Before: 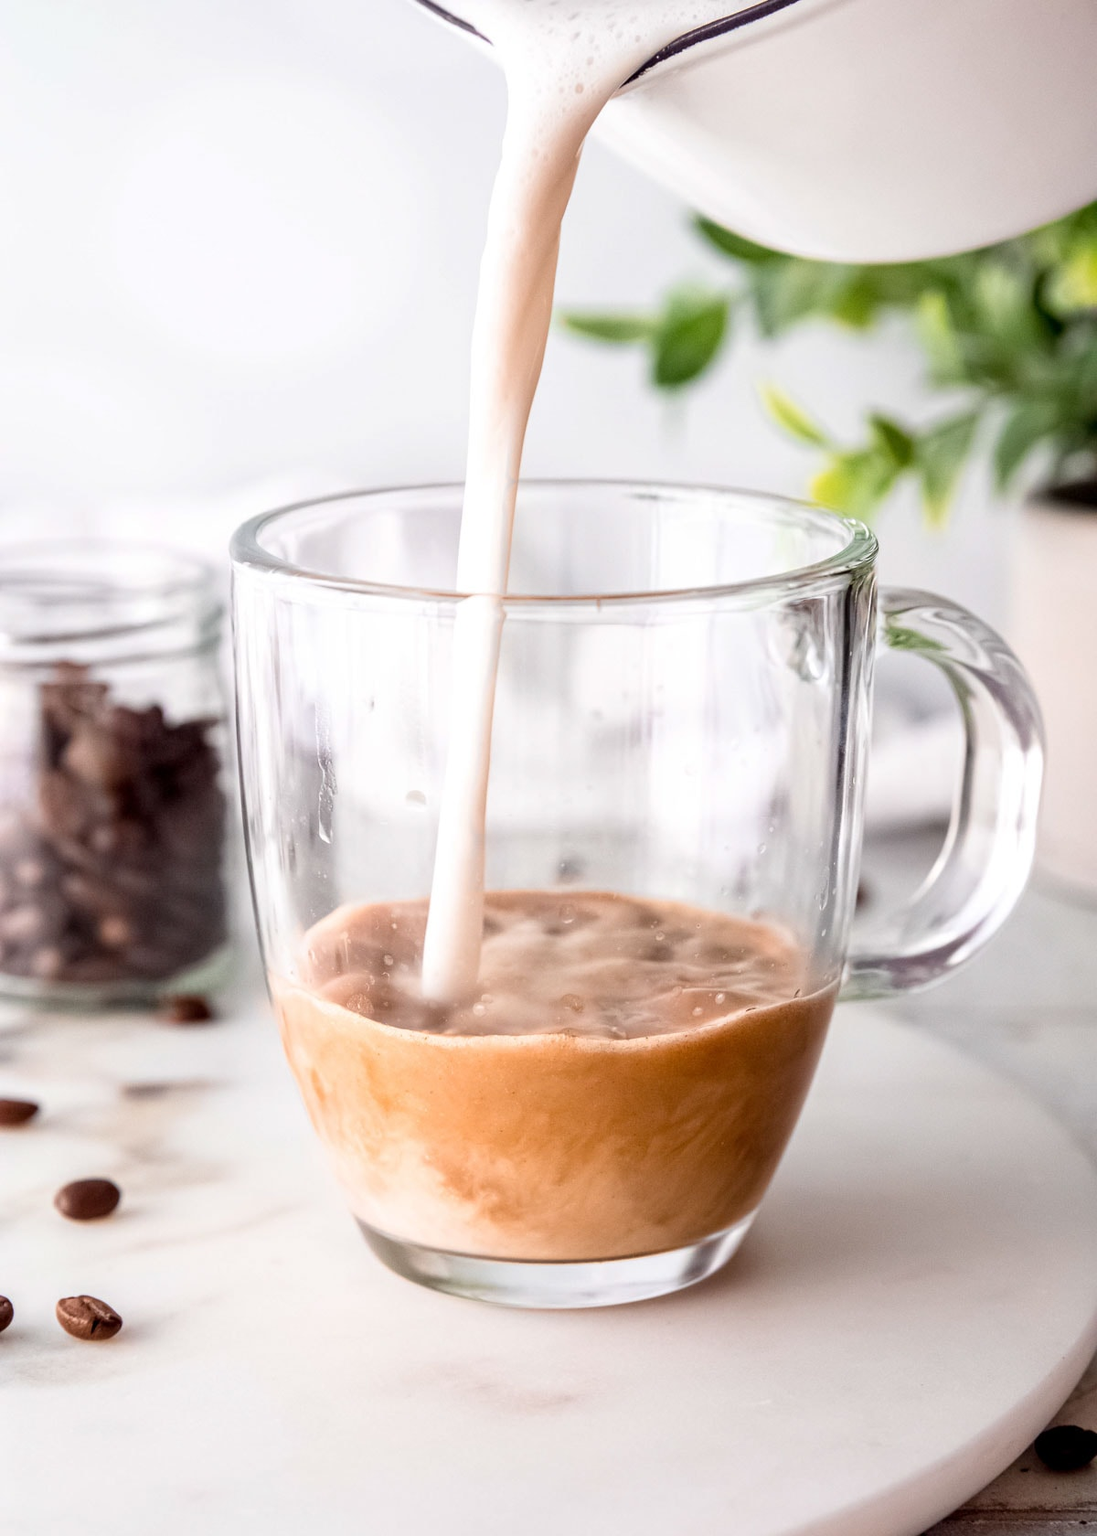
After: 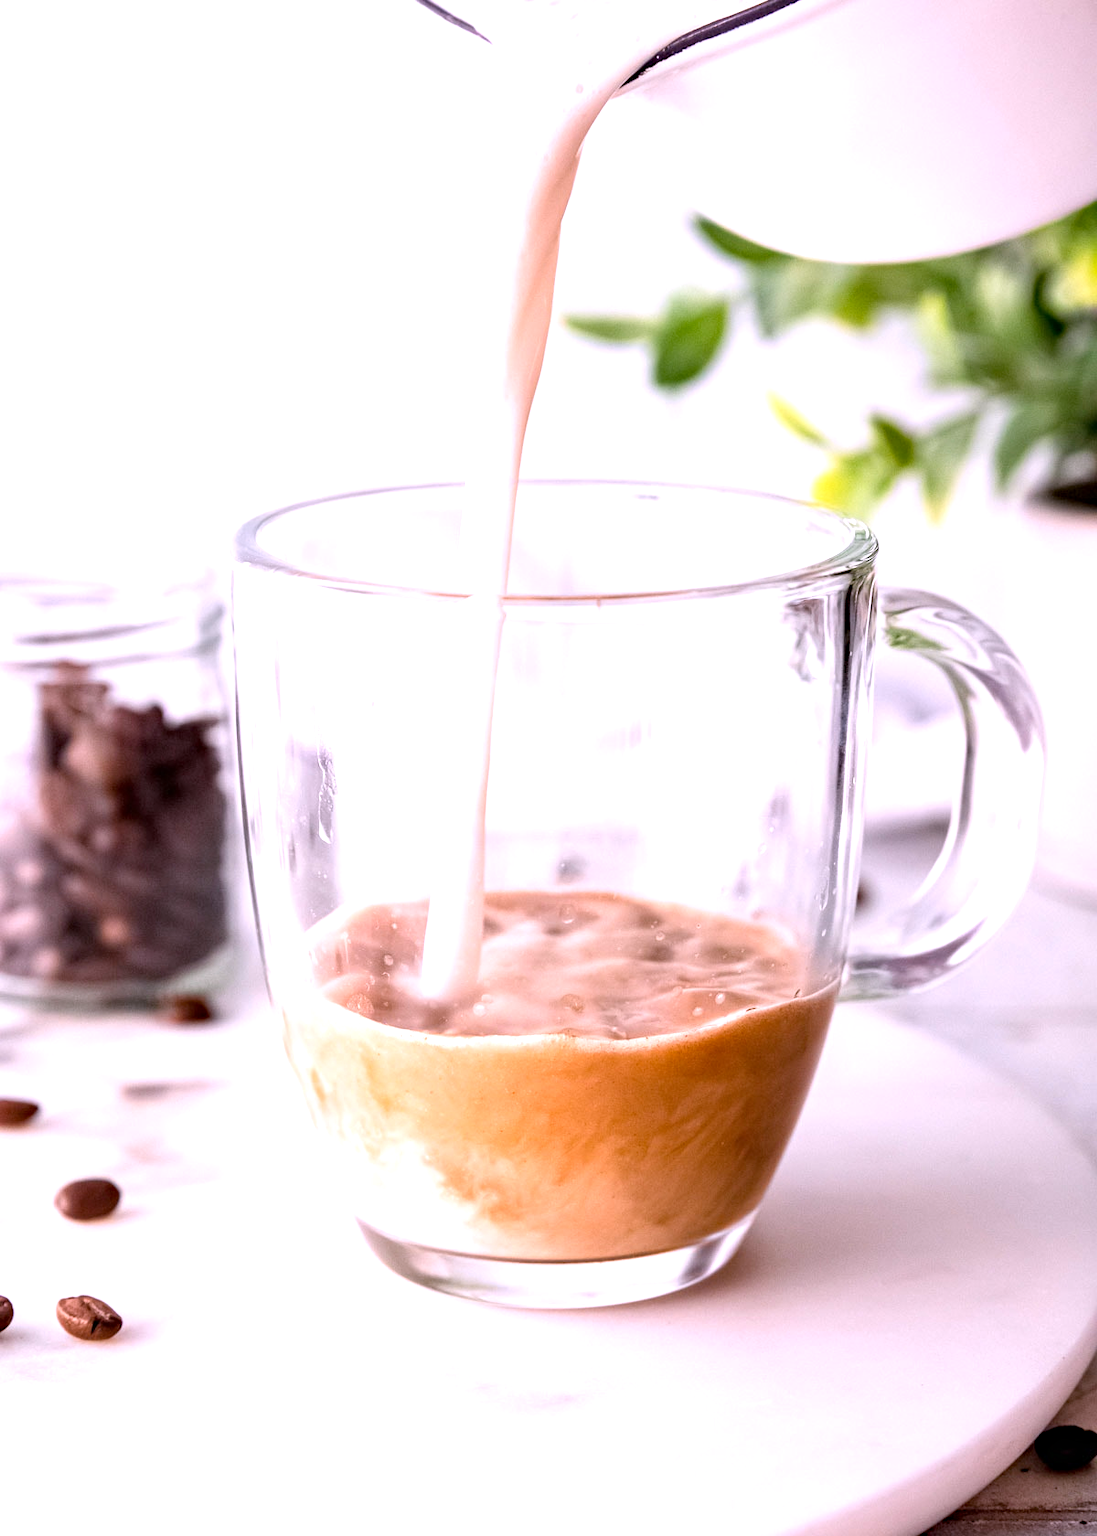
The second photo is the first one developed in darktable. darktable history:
haze removal: compatibility mode true, adaptive false
white balance: red 1.066, blue 1.119
exposure: black level correction 0, exposure 0.5 EV, compensate highlight preservation false
